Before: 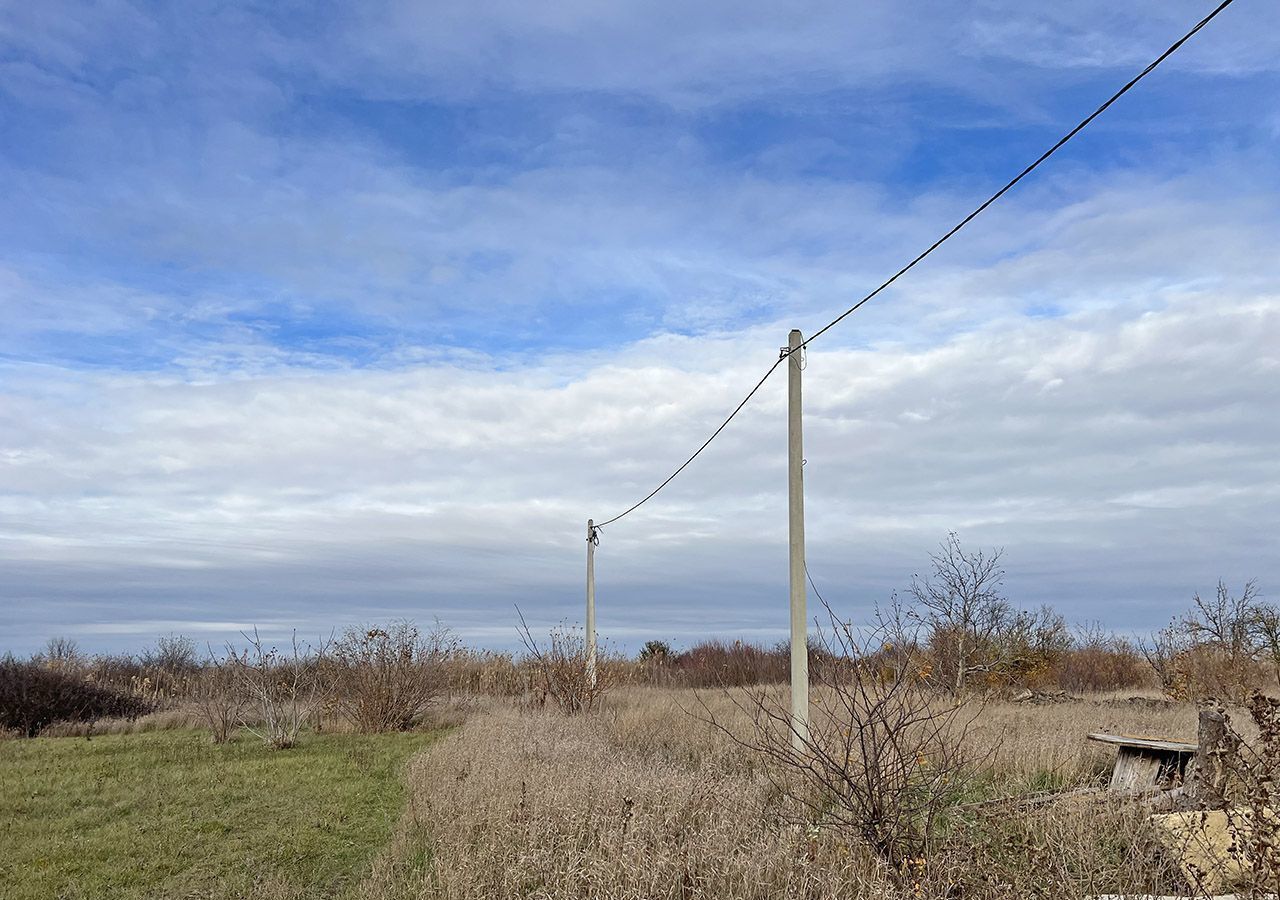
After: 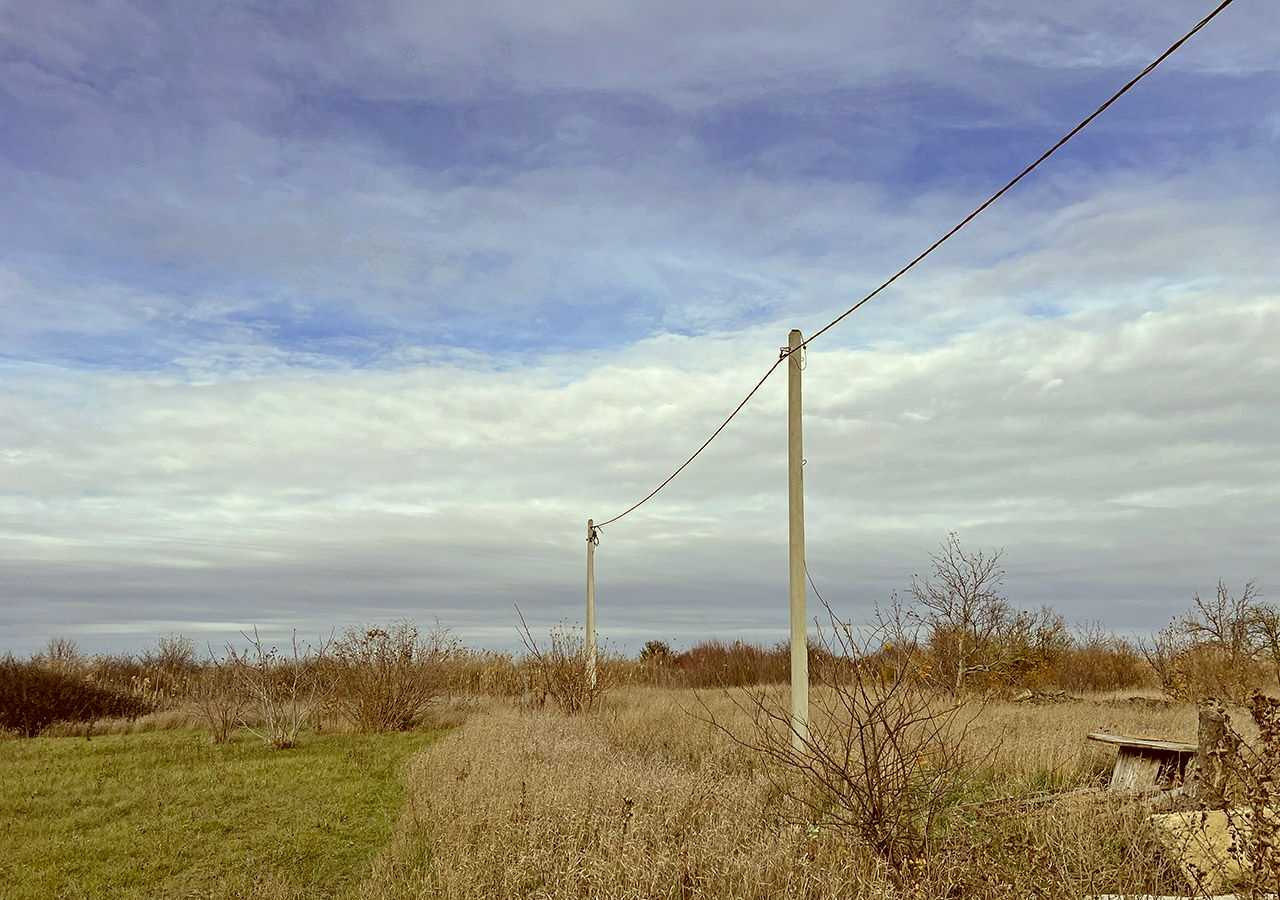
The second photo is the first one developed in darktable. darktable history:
color correction: highlights a* -5.2, highlights b* 9.79, shadows a* 9.8, shadows b* 24.43
